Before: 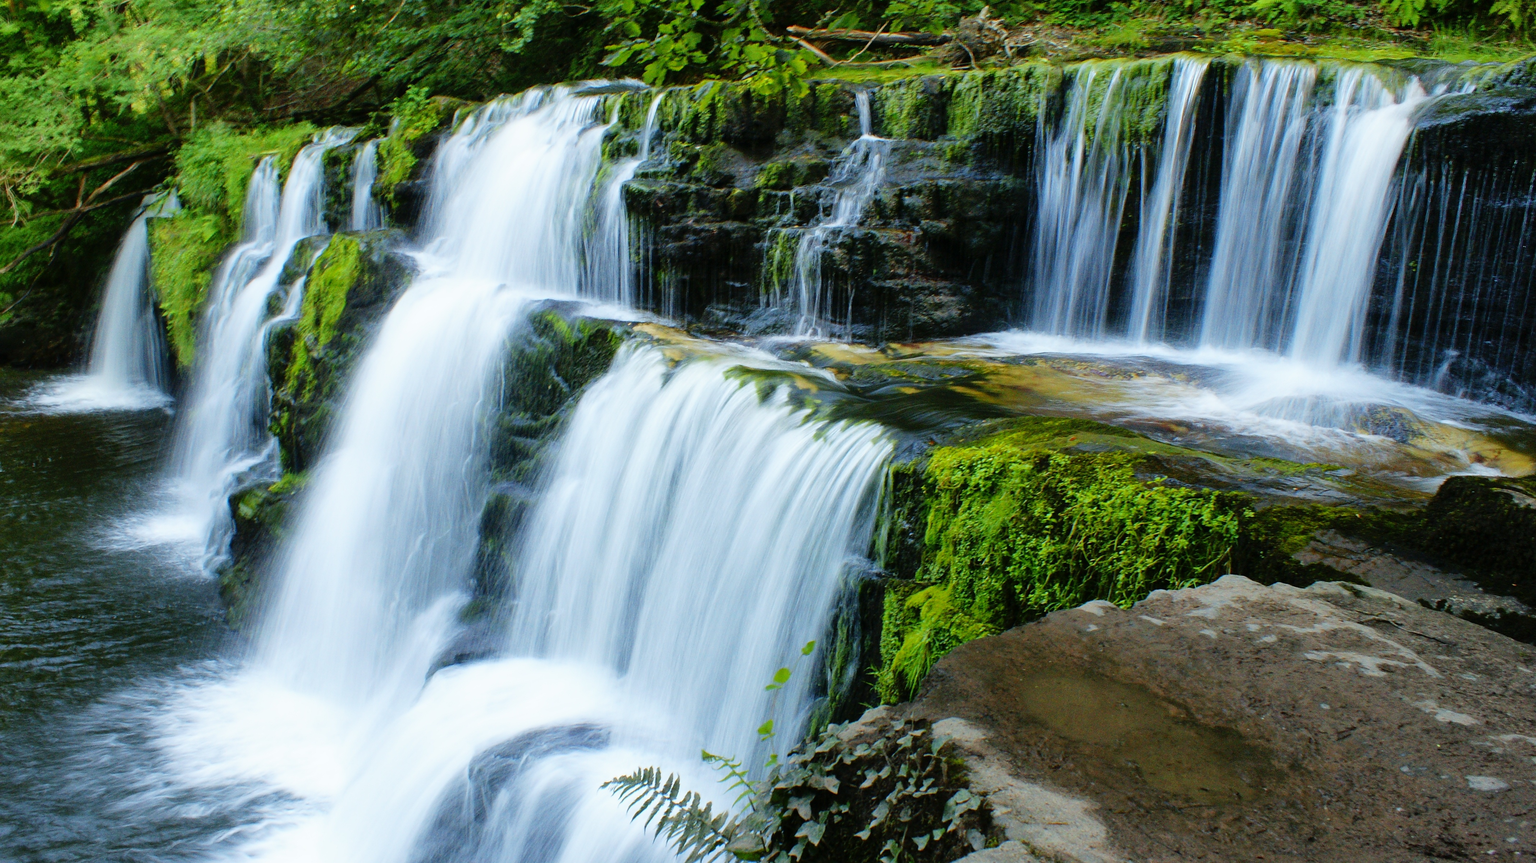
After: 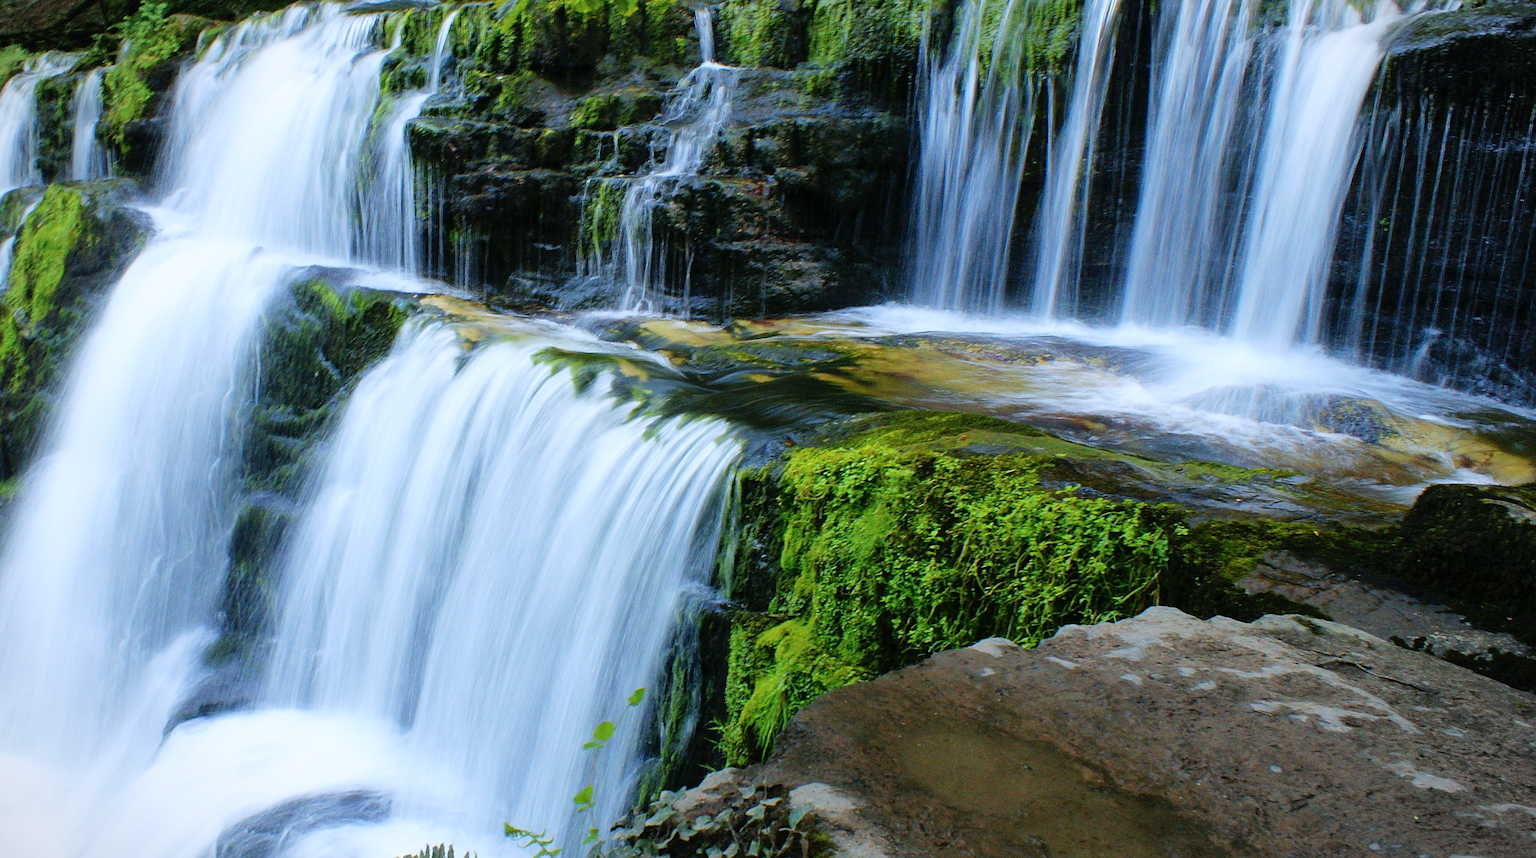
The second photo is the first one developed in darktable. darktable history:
crop: left 19.161%, top 9.869%, right 0%, bottom 9.662%
vignetting: fall-off radius 99.08%, width/height ratio 1.336, dithering 8-bit output
color calibration: illuminant as shot in camera, x 0.358, y 0.373, temperature 4628.91 K
sharpen: amount 0.212
